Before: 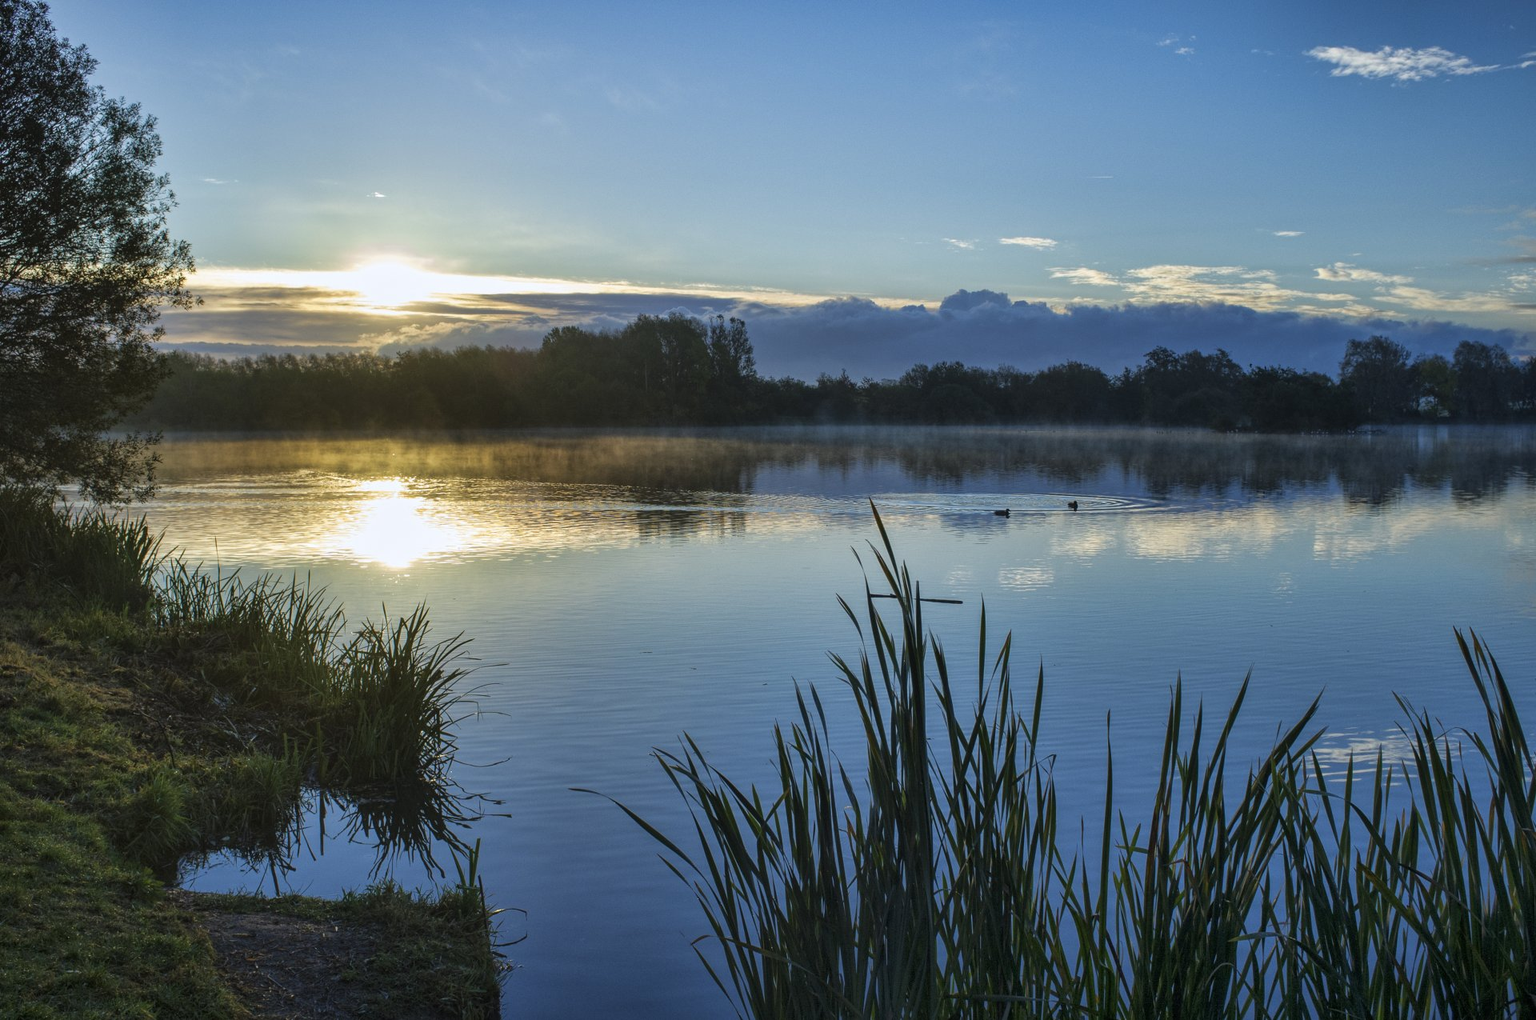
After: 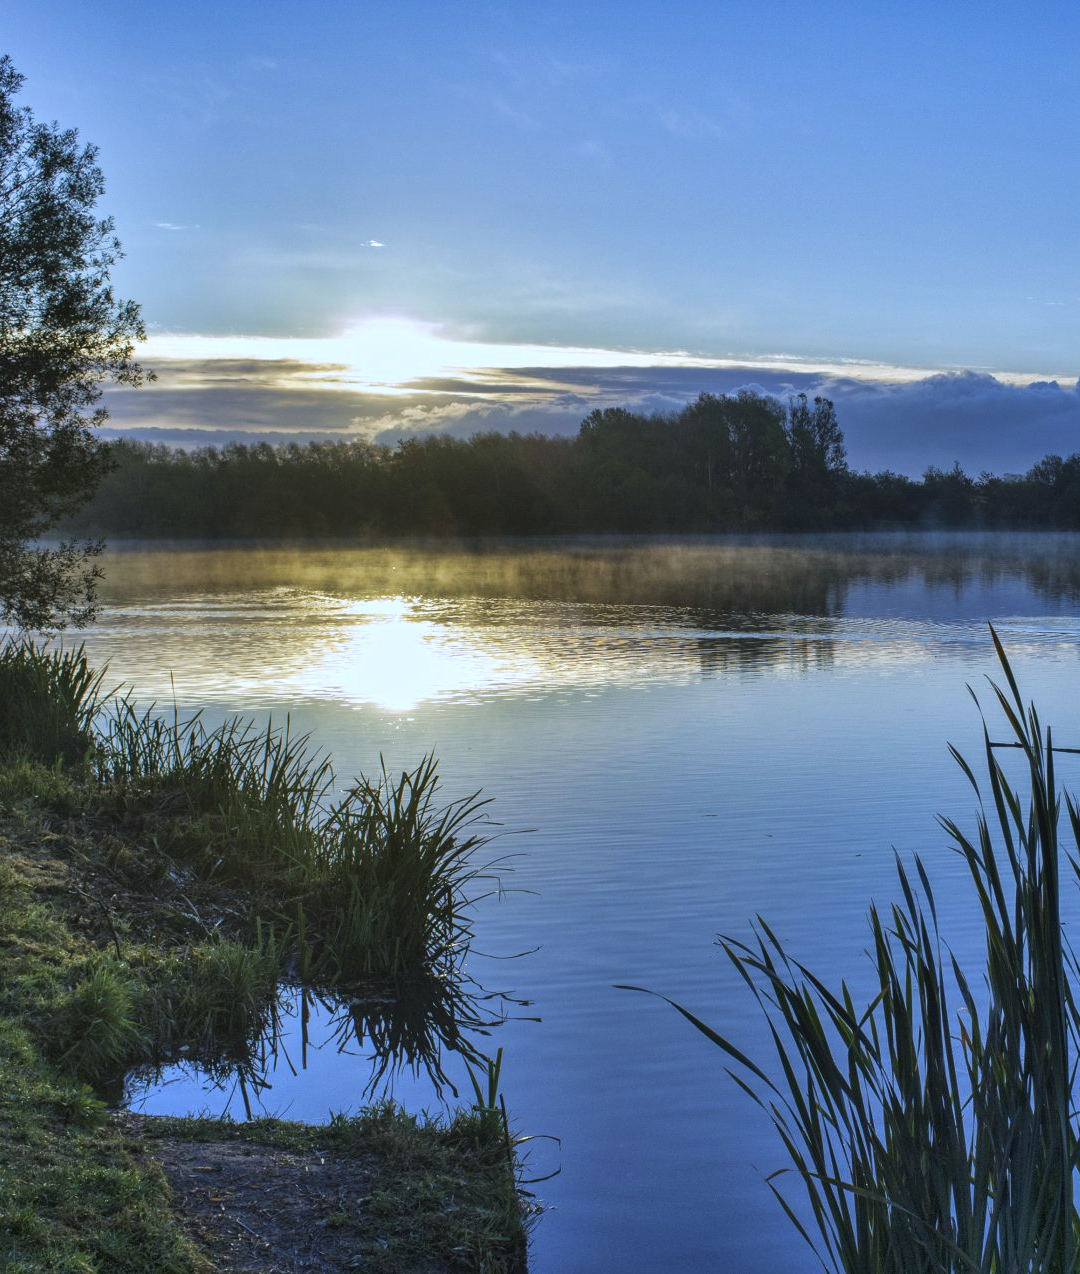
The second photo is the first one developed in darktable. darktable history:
crop: left 5.114%, right 38.589%
shadows and highlights: soften with gaussian
white balance: red 0.948, green 1.02, blue 1.176
tone equalizer: on, module defaults
